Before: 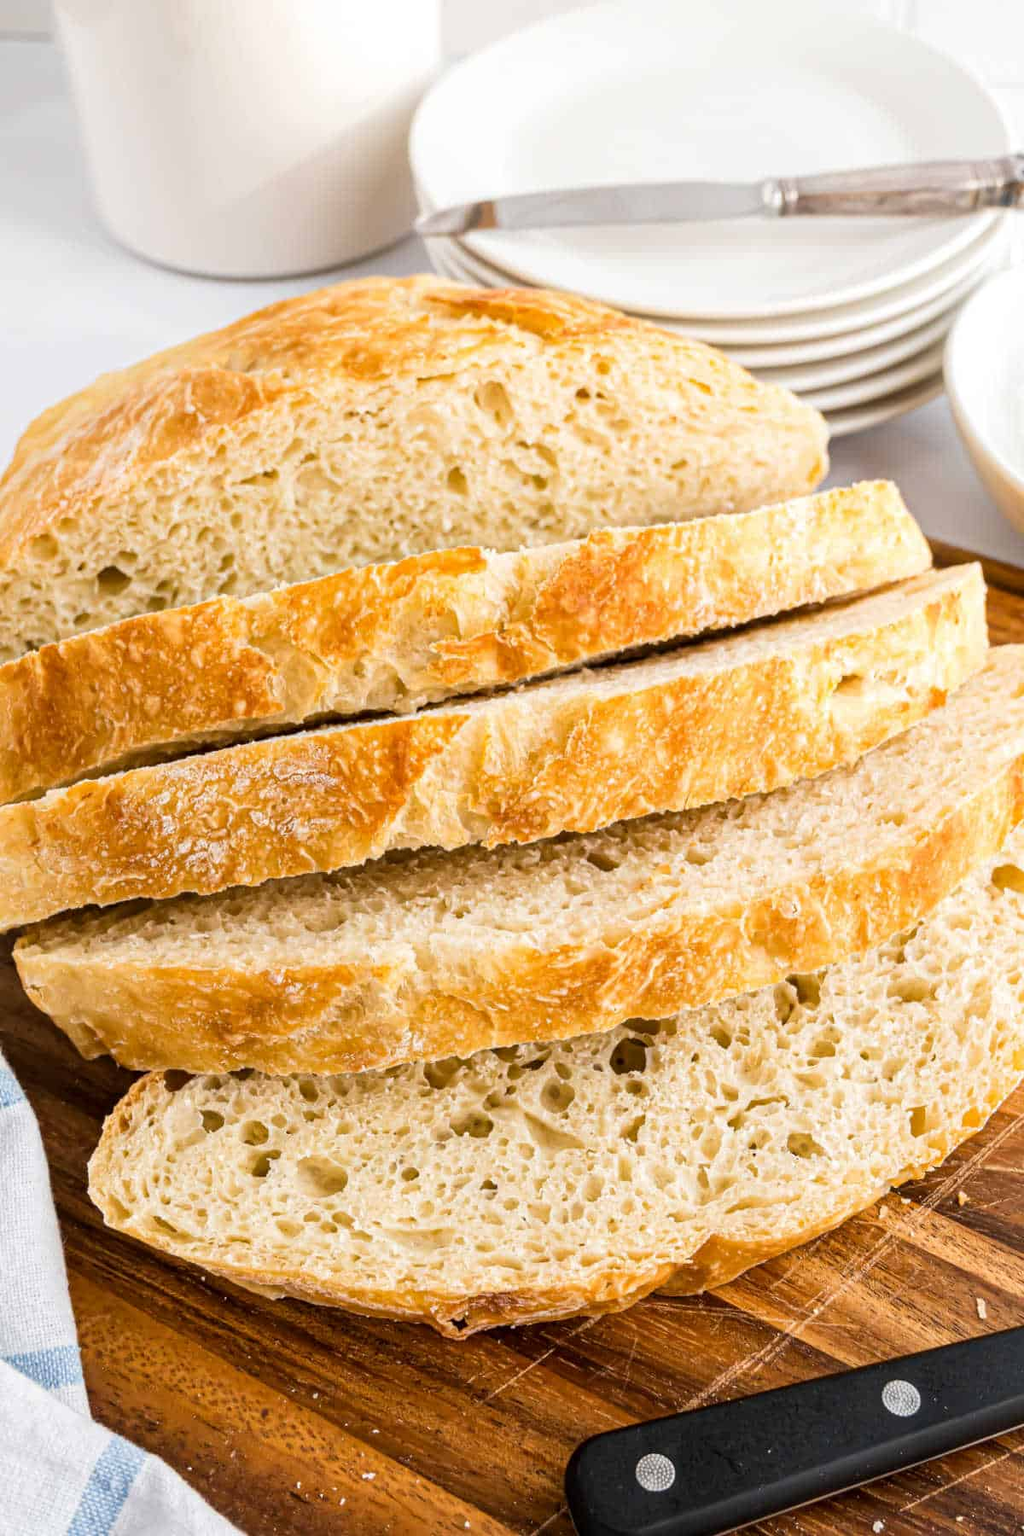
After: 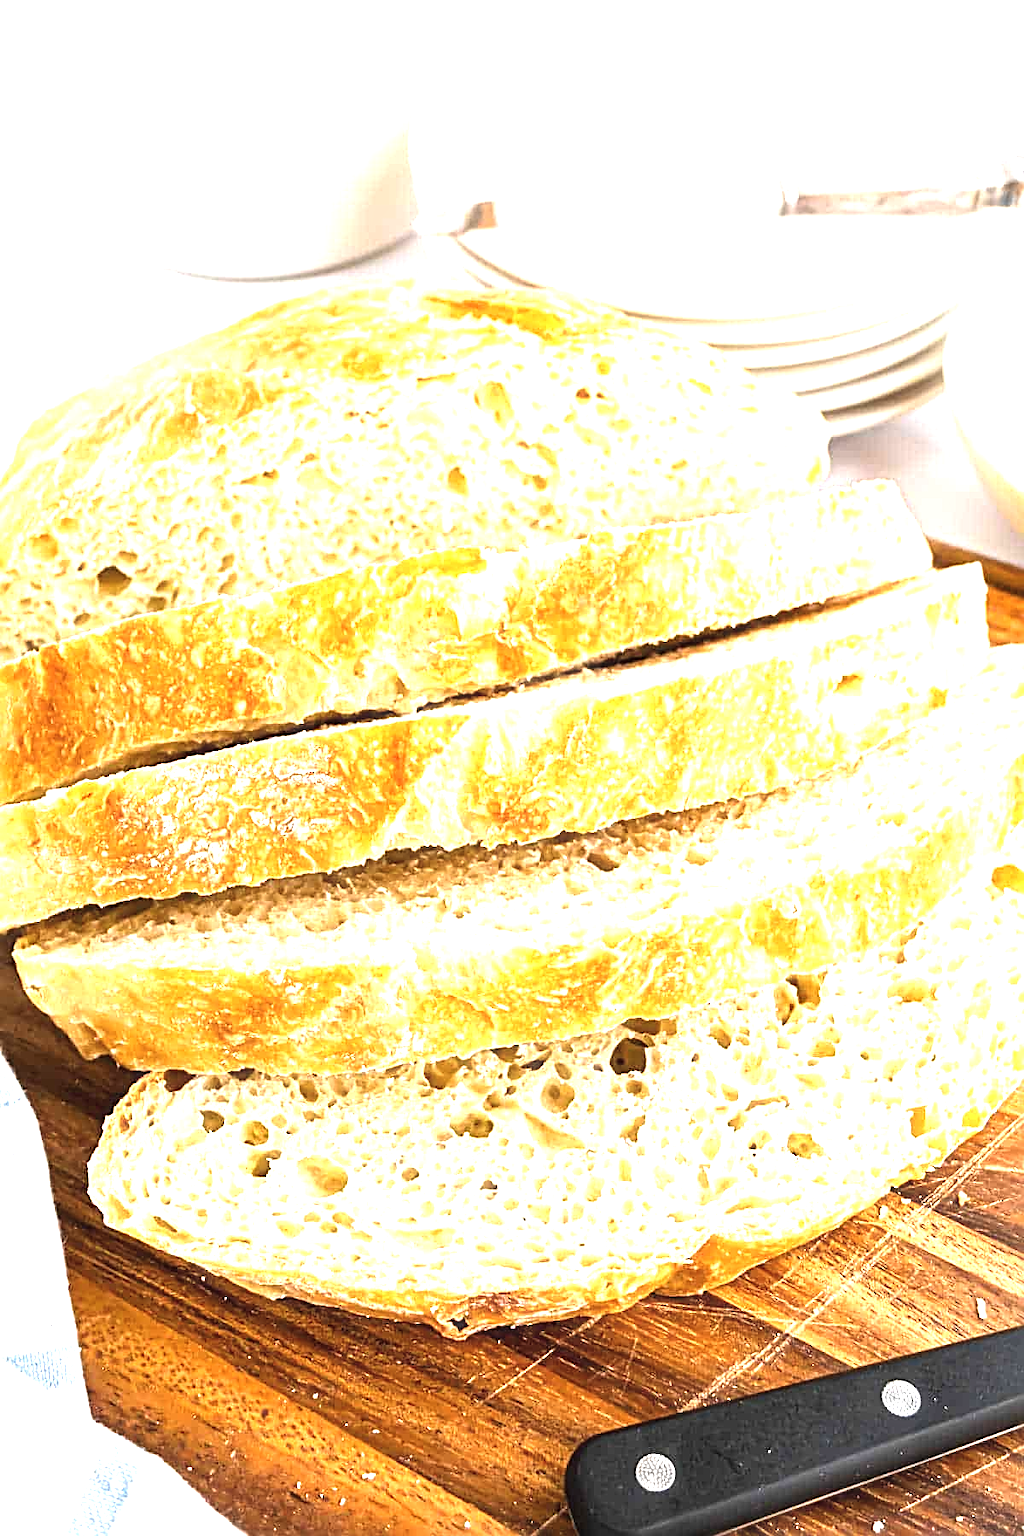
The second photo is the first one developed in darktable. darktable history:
exposure: black level correction -0.002, exposure 1.35 EV, compensate highlight preservation false
sharpen: radius 2.676, amount 0.669
haze removal: strength -0.1, adaptive false
